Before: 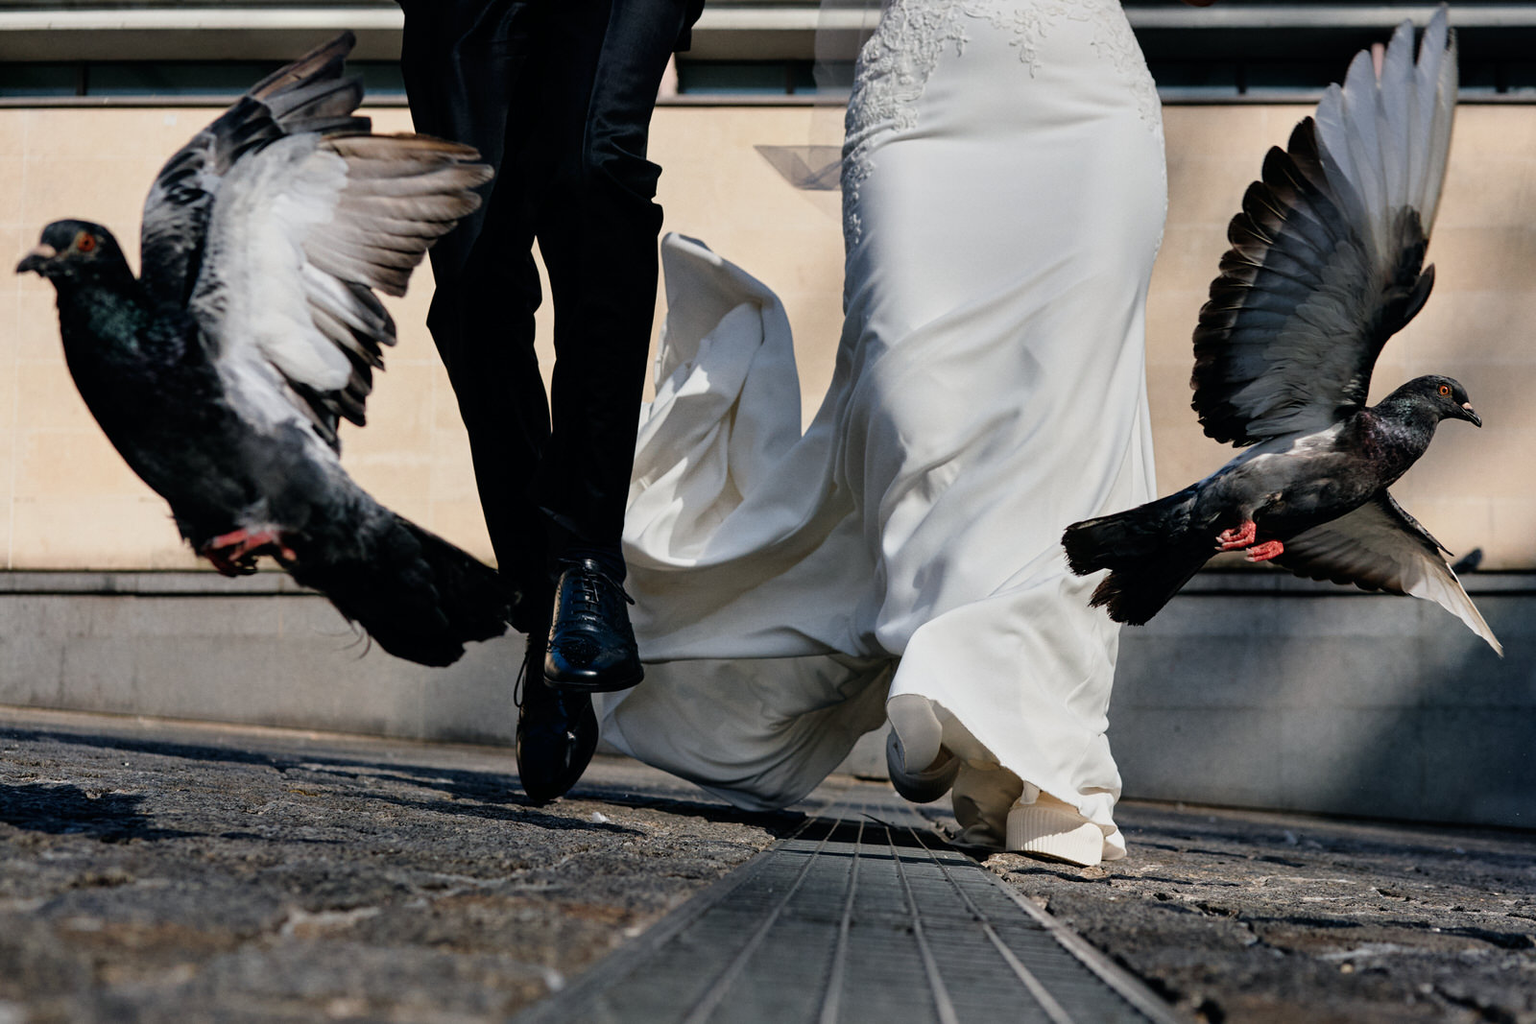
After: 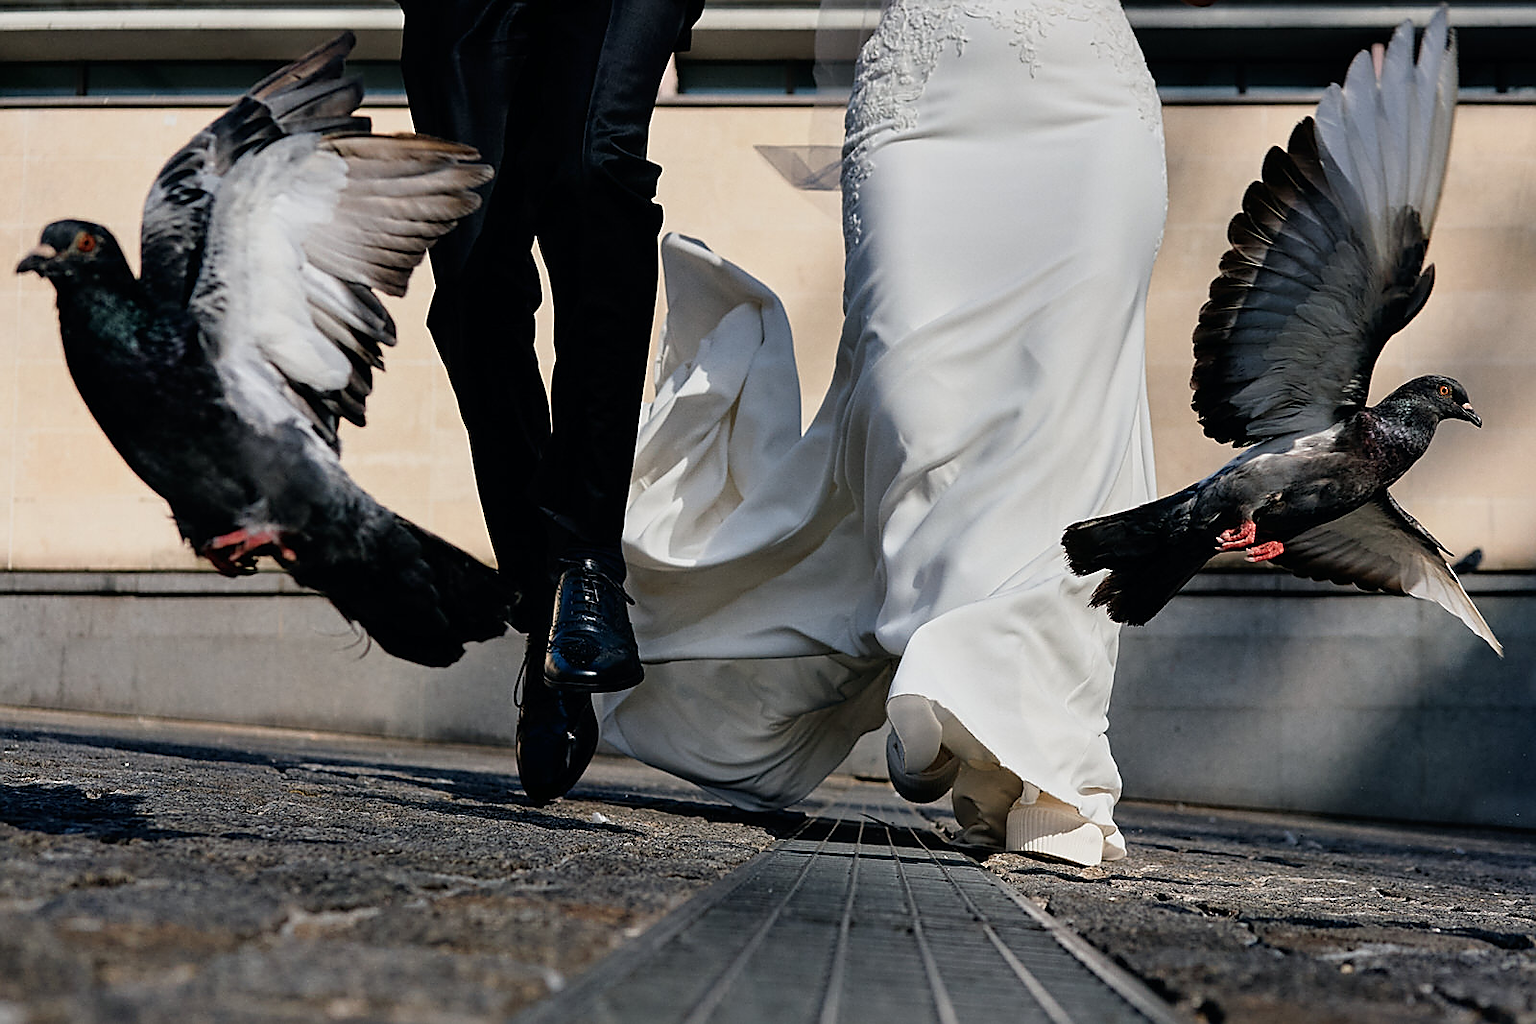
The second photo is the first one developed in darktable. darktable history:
sharpen: radius 1.35, amount 1.244, threshold 0.683
